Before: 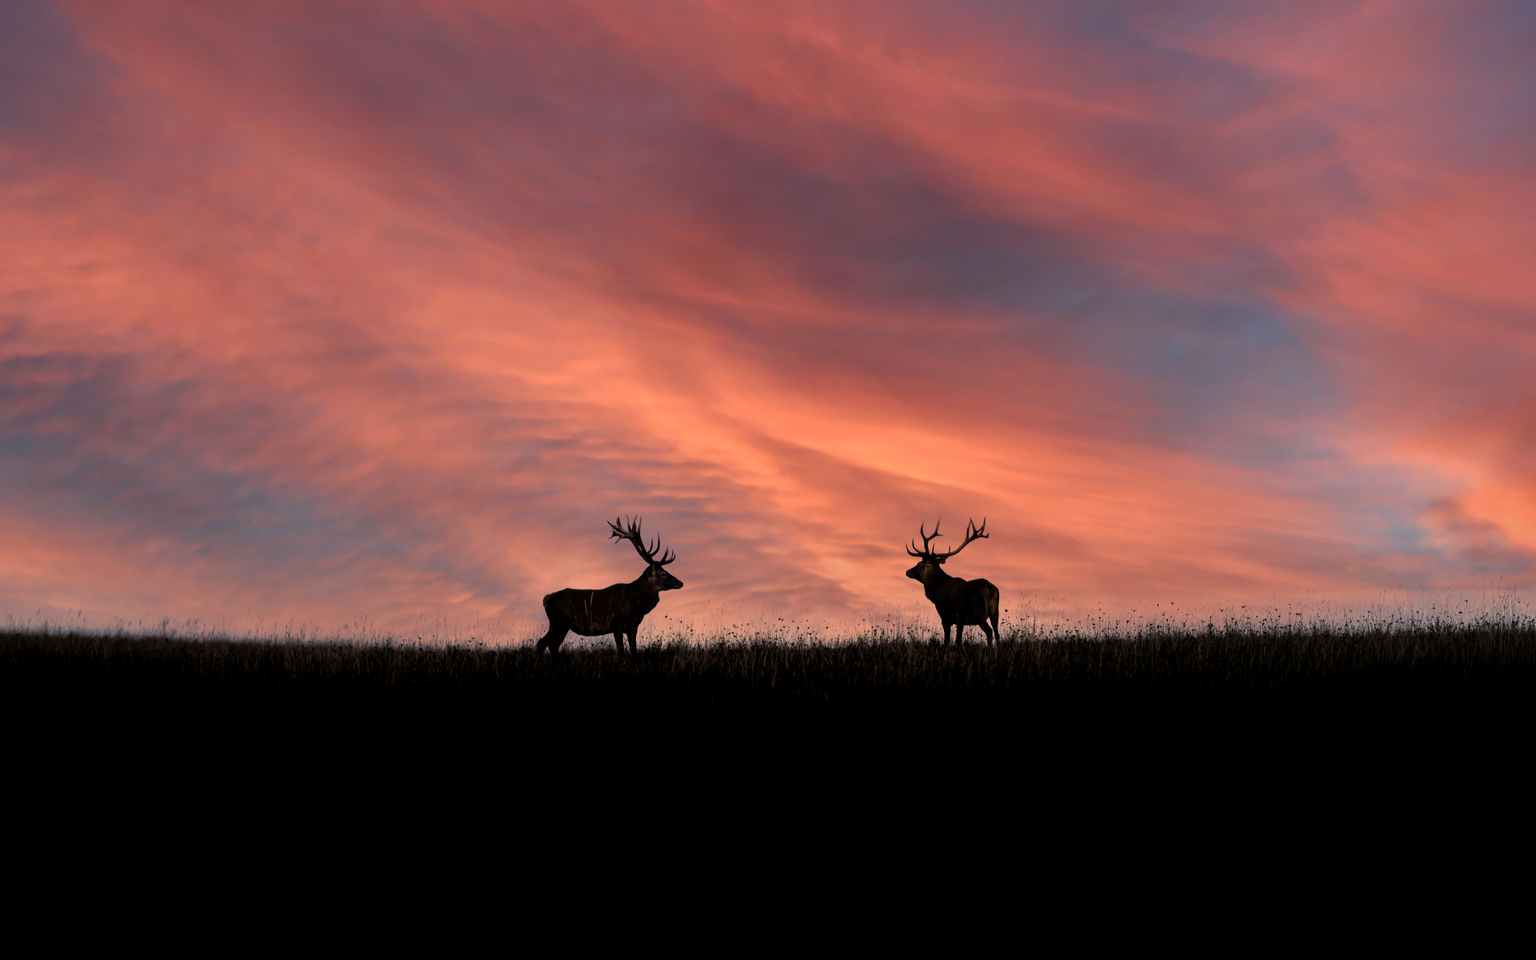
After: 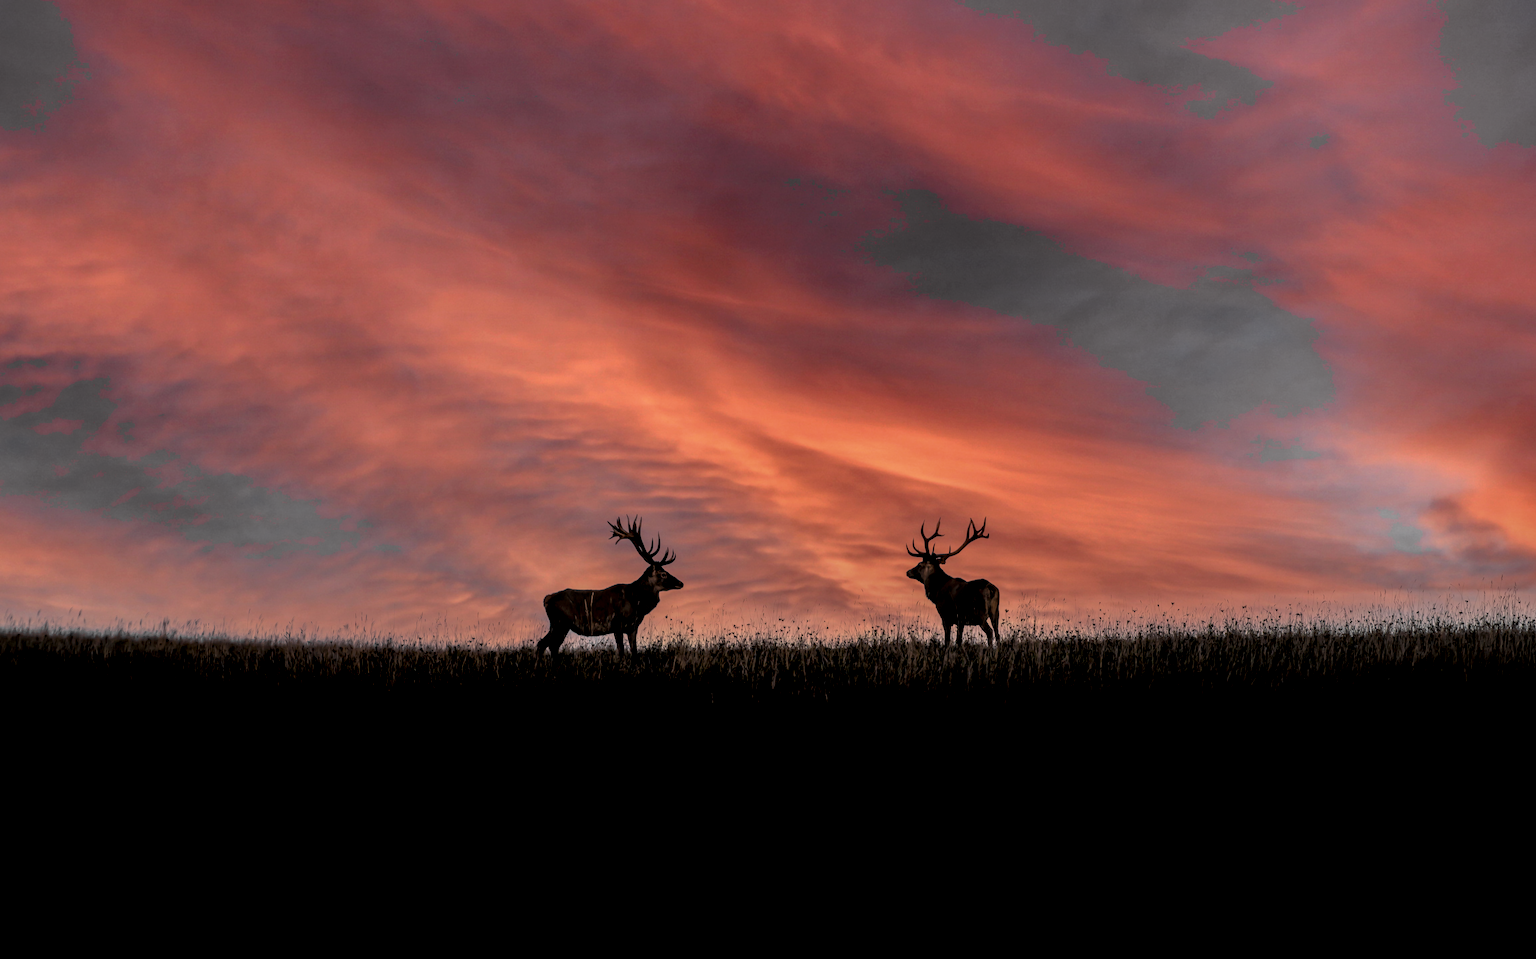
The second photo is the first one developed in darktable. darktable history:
exposure: compensate highlight preservation false
color zones: curves: ch0 [(0.004, 0.388) (0.125, 0.392) (0.25, 0.404) (0.375, 0.5) (0.5, 0.5) (0.625, 0.5) (0.75, 0.5) (0.875, 0.5)]; ch1 [(0, 0.5) (0.125, 0.5) (0.25, 0.5) (0.375, 0.124) (0.524, 0.124) (0.645, 0.128) (0.789, 0.132) (0.914, 0.096) (0.998, 0.068)]
local contrast: highlights 0%, shadows 0%, detail 182%
rgb curve: curves: ch0 [(0, 0) (0.093, 0.159) (0.241, 0.265) (0.414, 0.42) (1, 1)], compensate middle gray true, preserve colors basic power
